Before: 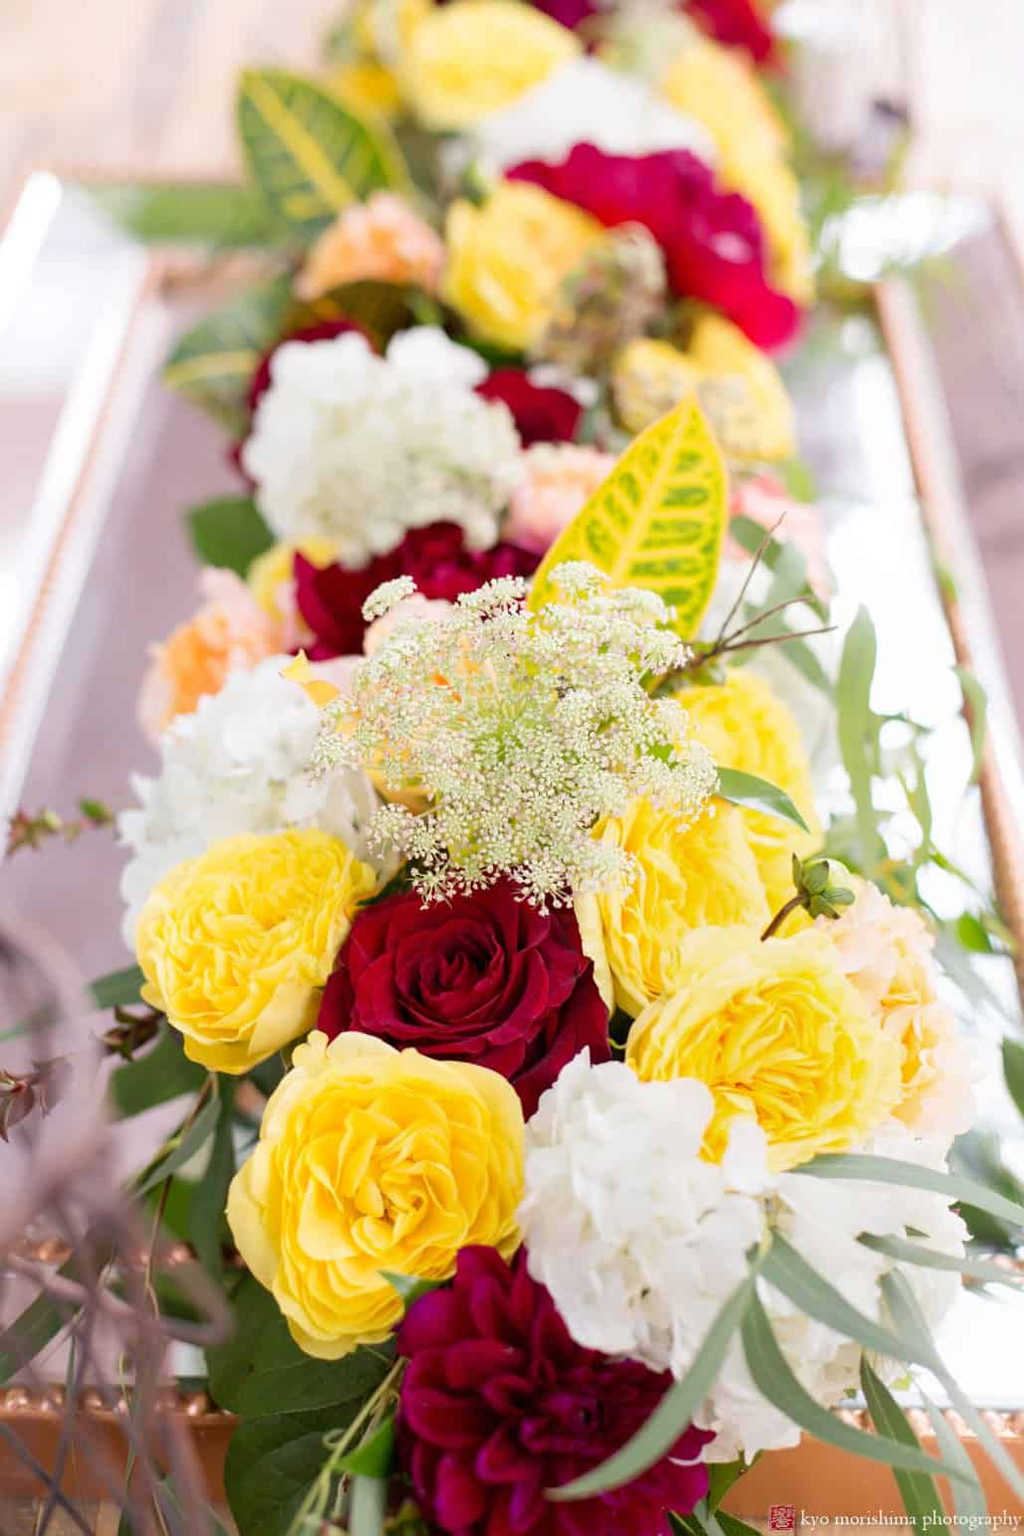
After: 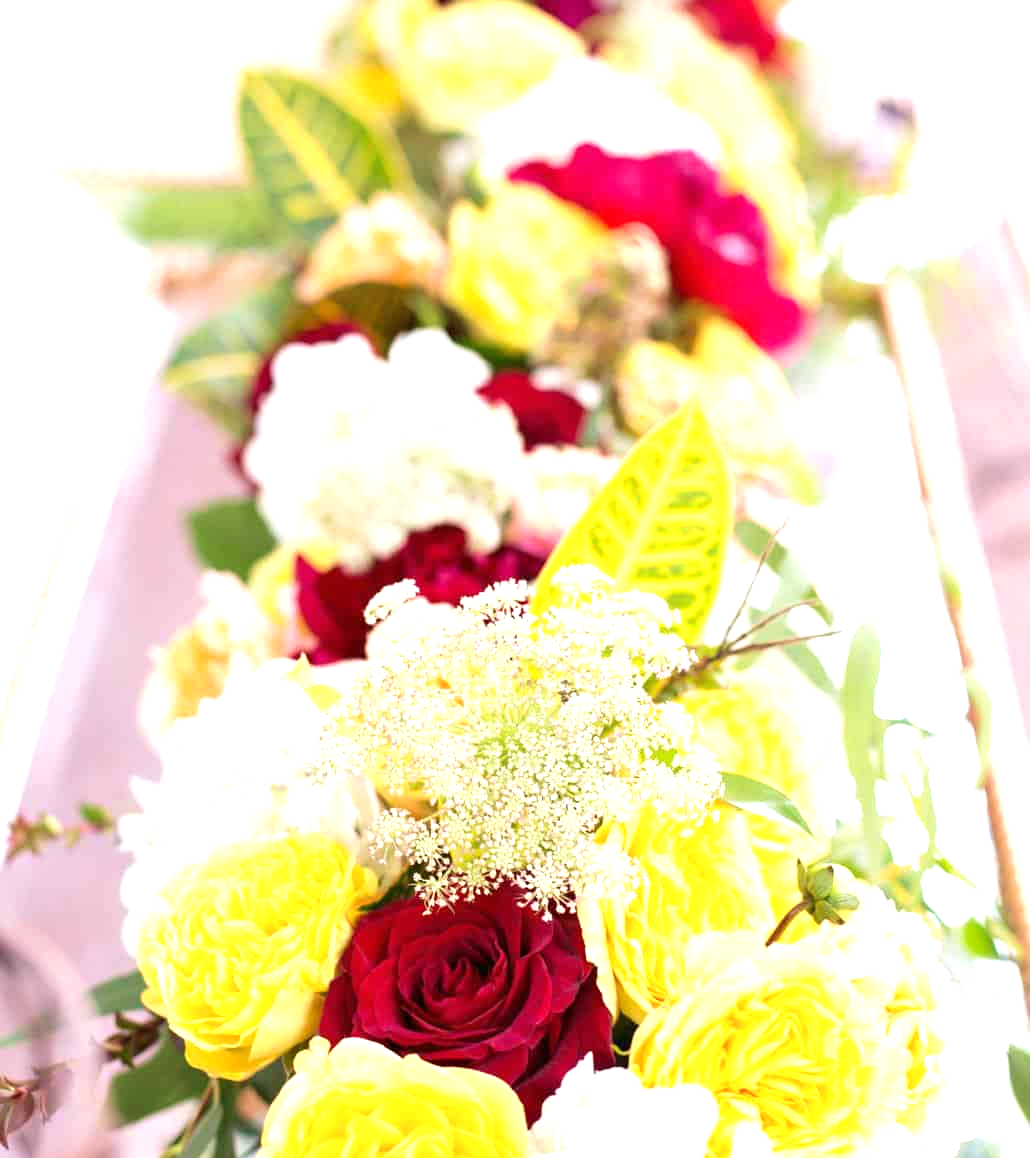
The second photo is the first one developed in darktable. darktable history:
crop: bottom 24.988%
velvia: on, module defaults
exposure: exposure 0.781 EV, compensate highlight preservation false
